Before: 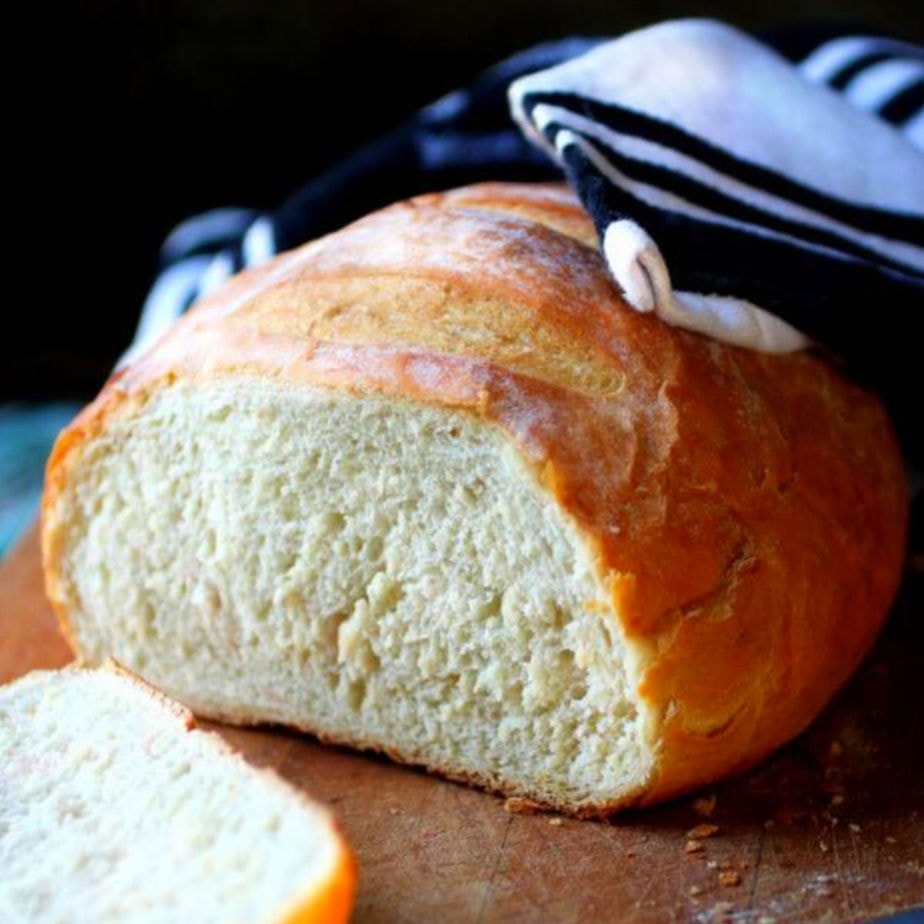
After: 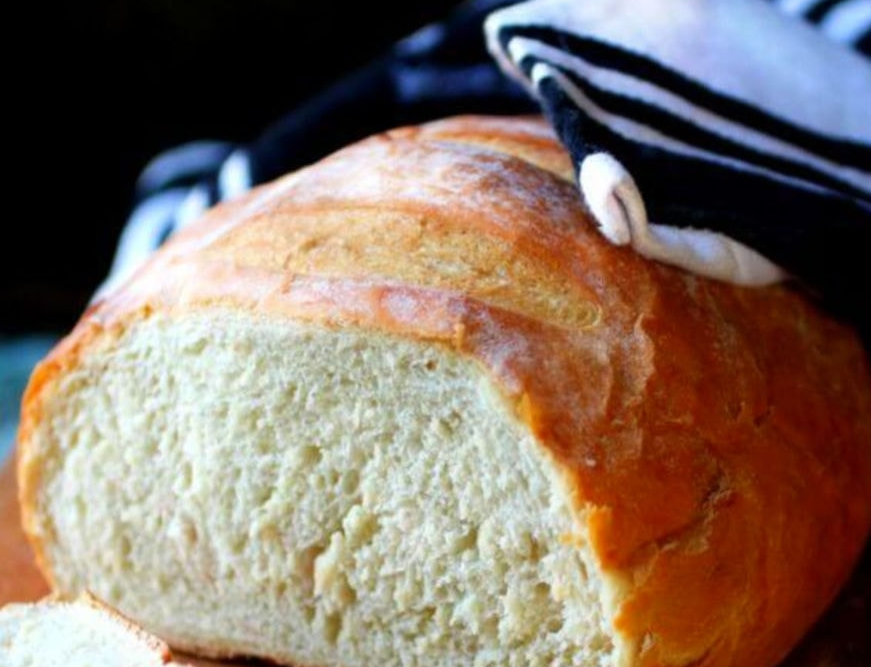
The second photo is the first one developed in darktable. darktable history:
crop: left 2.654%, top 7.346%, right 2.974%, bottom 20.366%
tone equalizer: edges refinement/feathering 500, mask exposure compensation -1.57 EV, preserve details no
